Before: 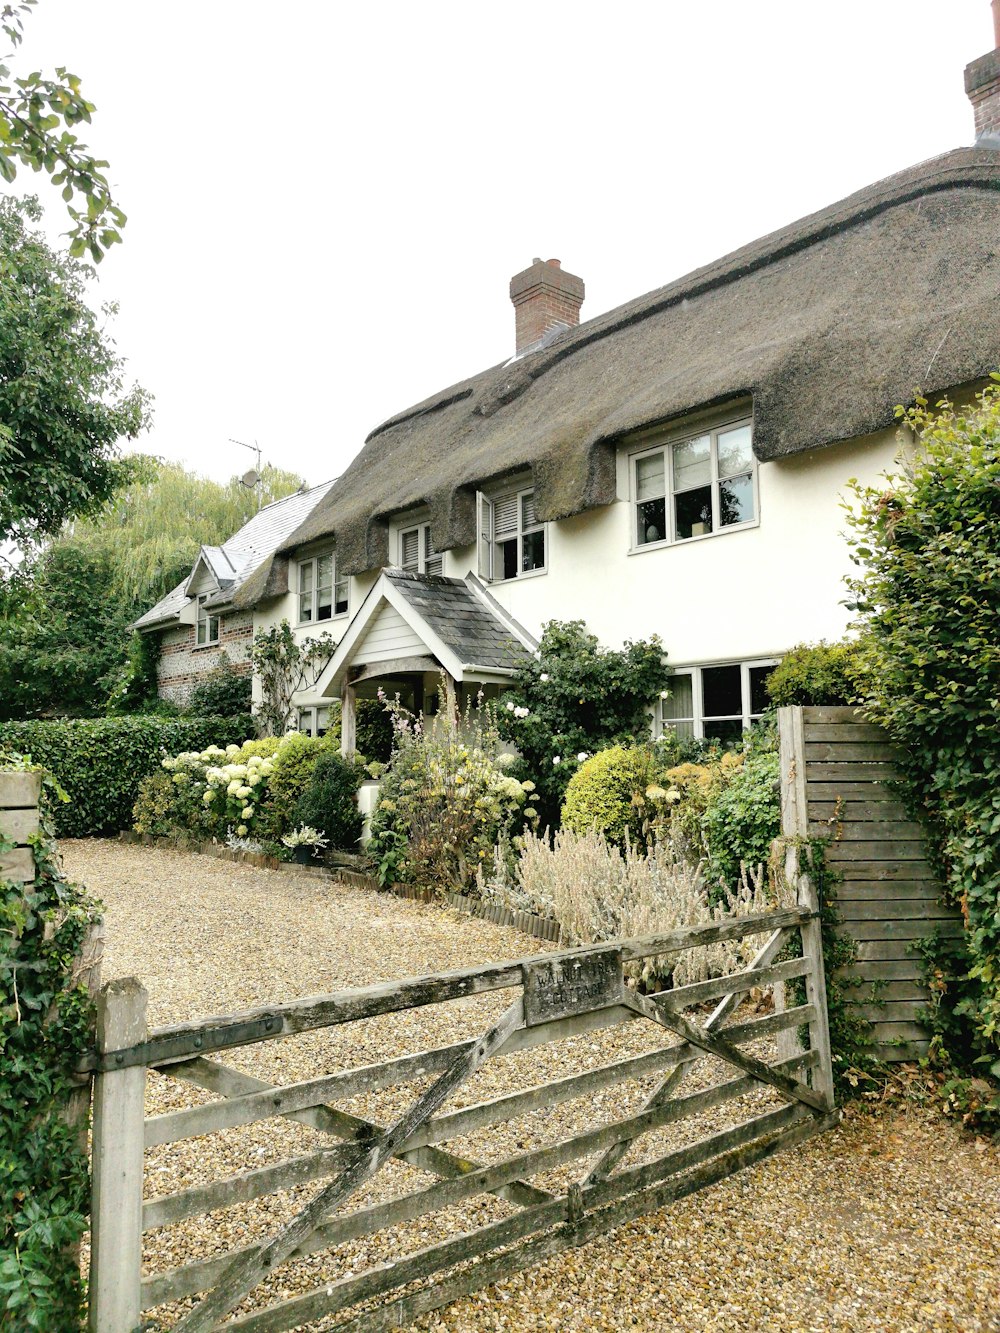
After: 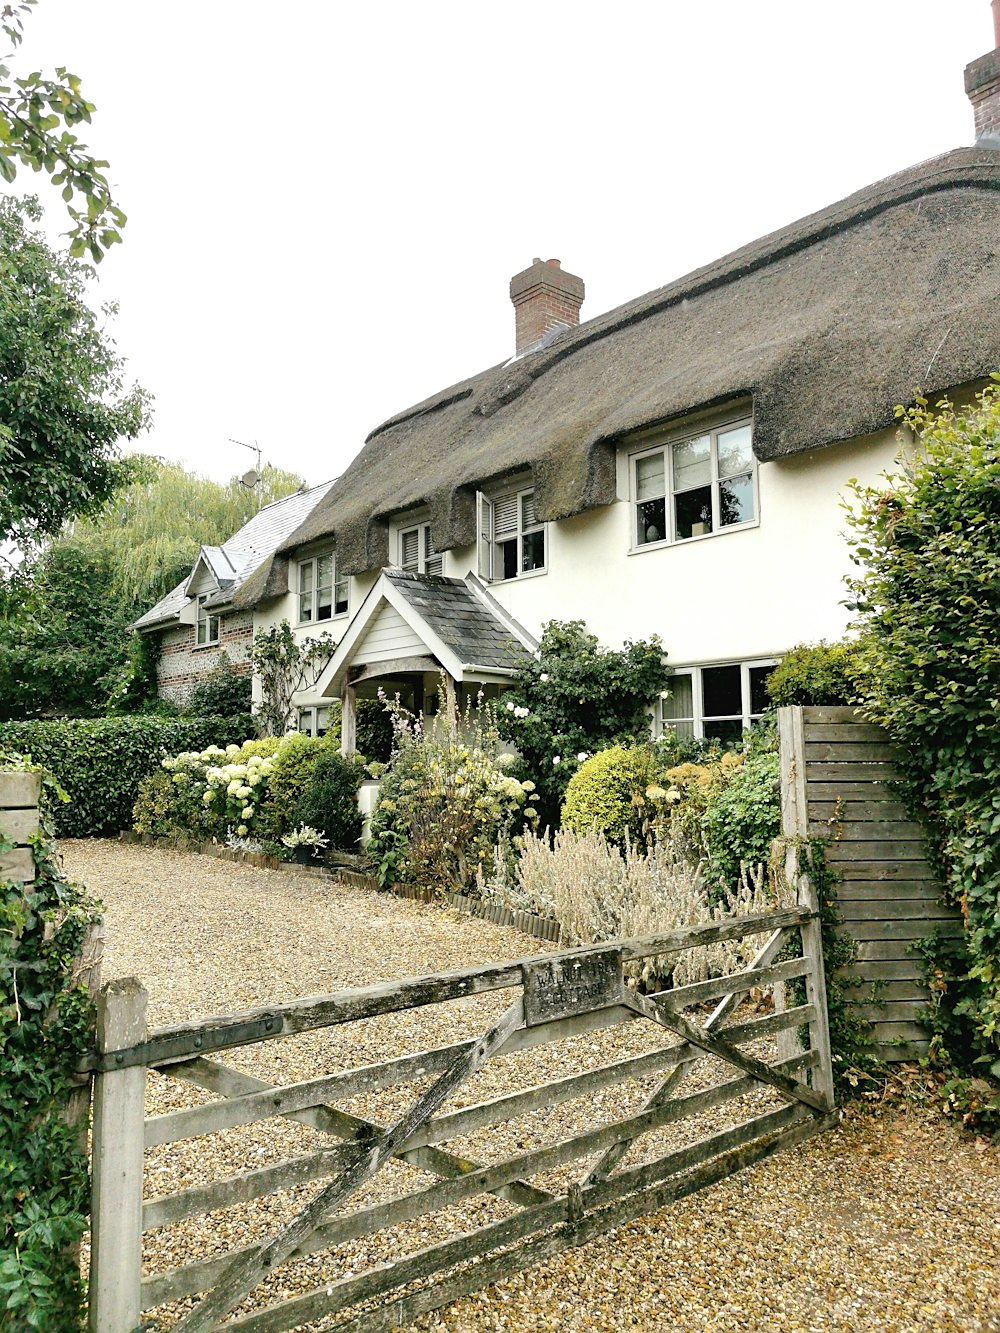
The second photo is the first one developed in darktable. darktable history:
sharpen: radius 1.559, amount 0.367, threshold 1.177
